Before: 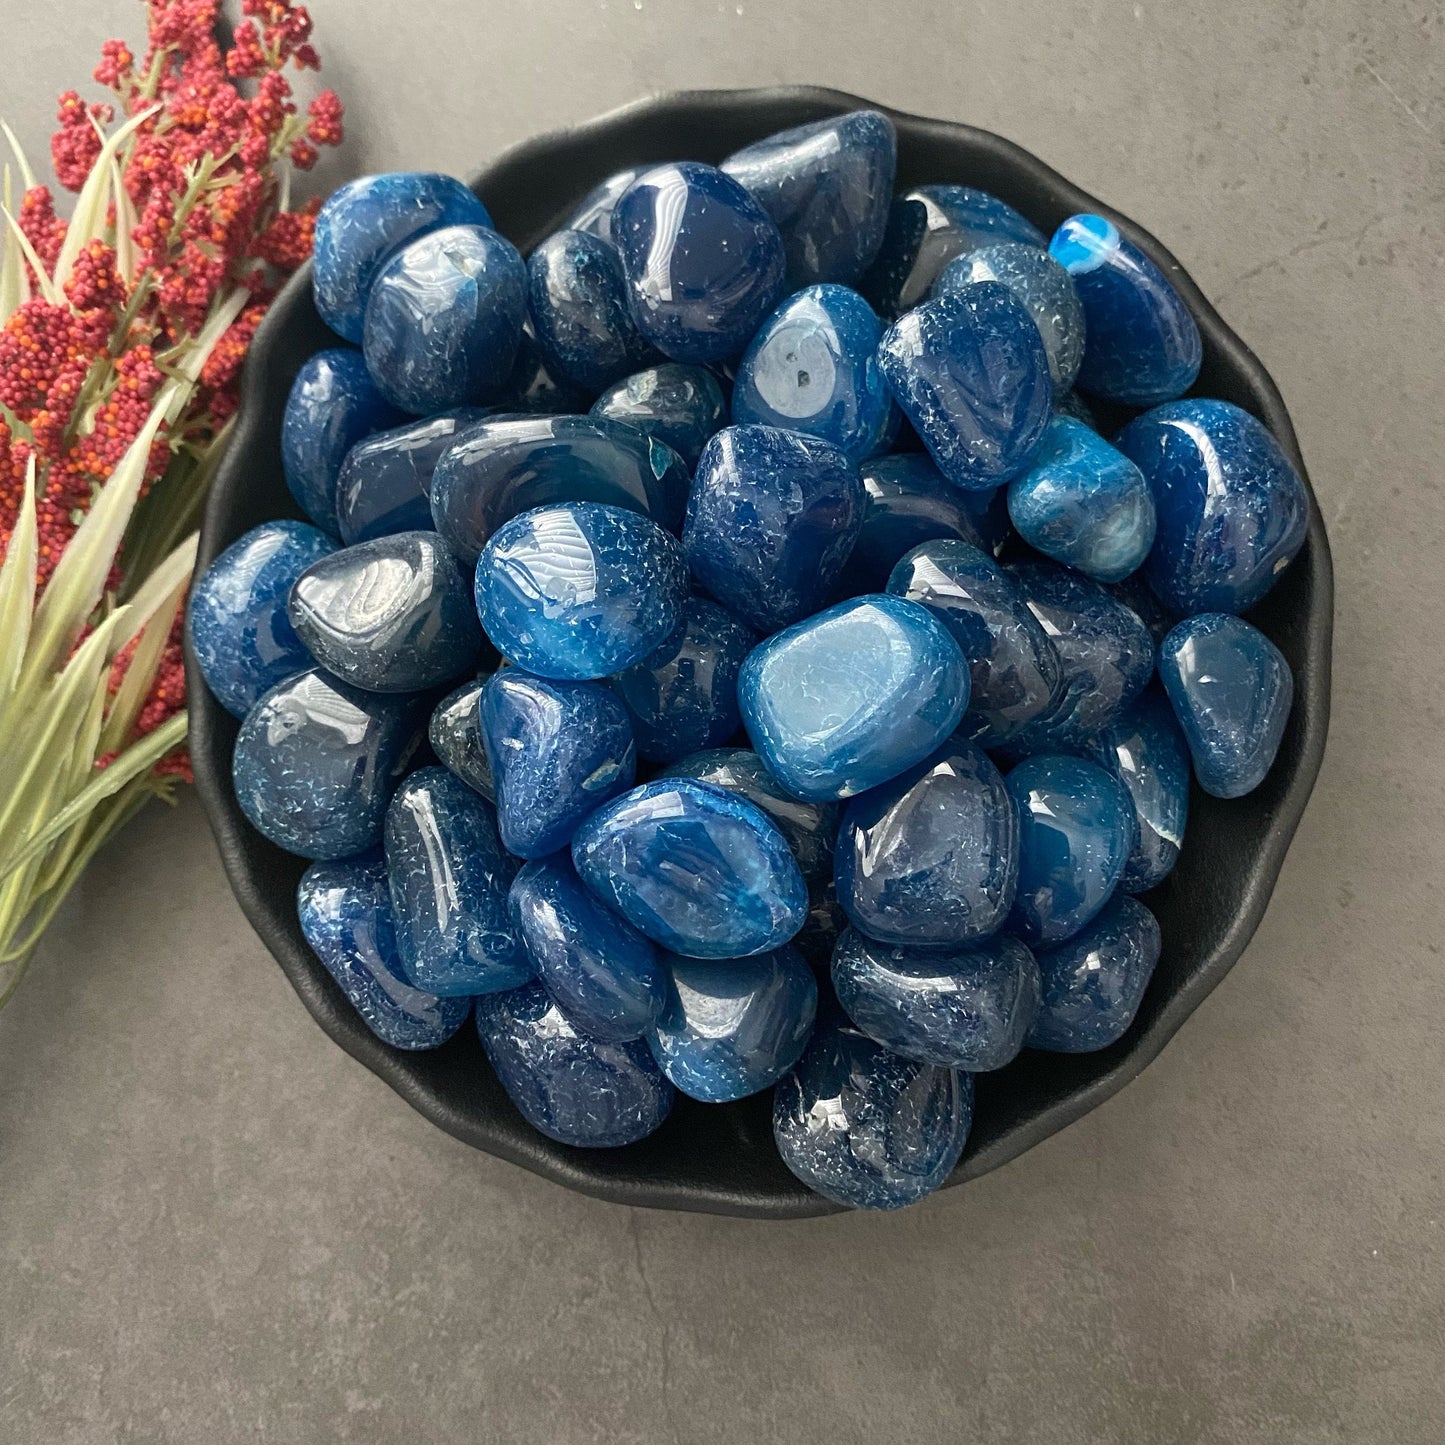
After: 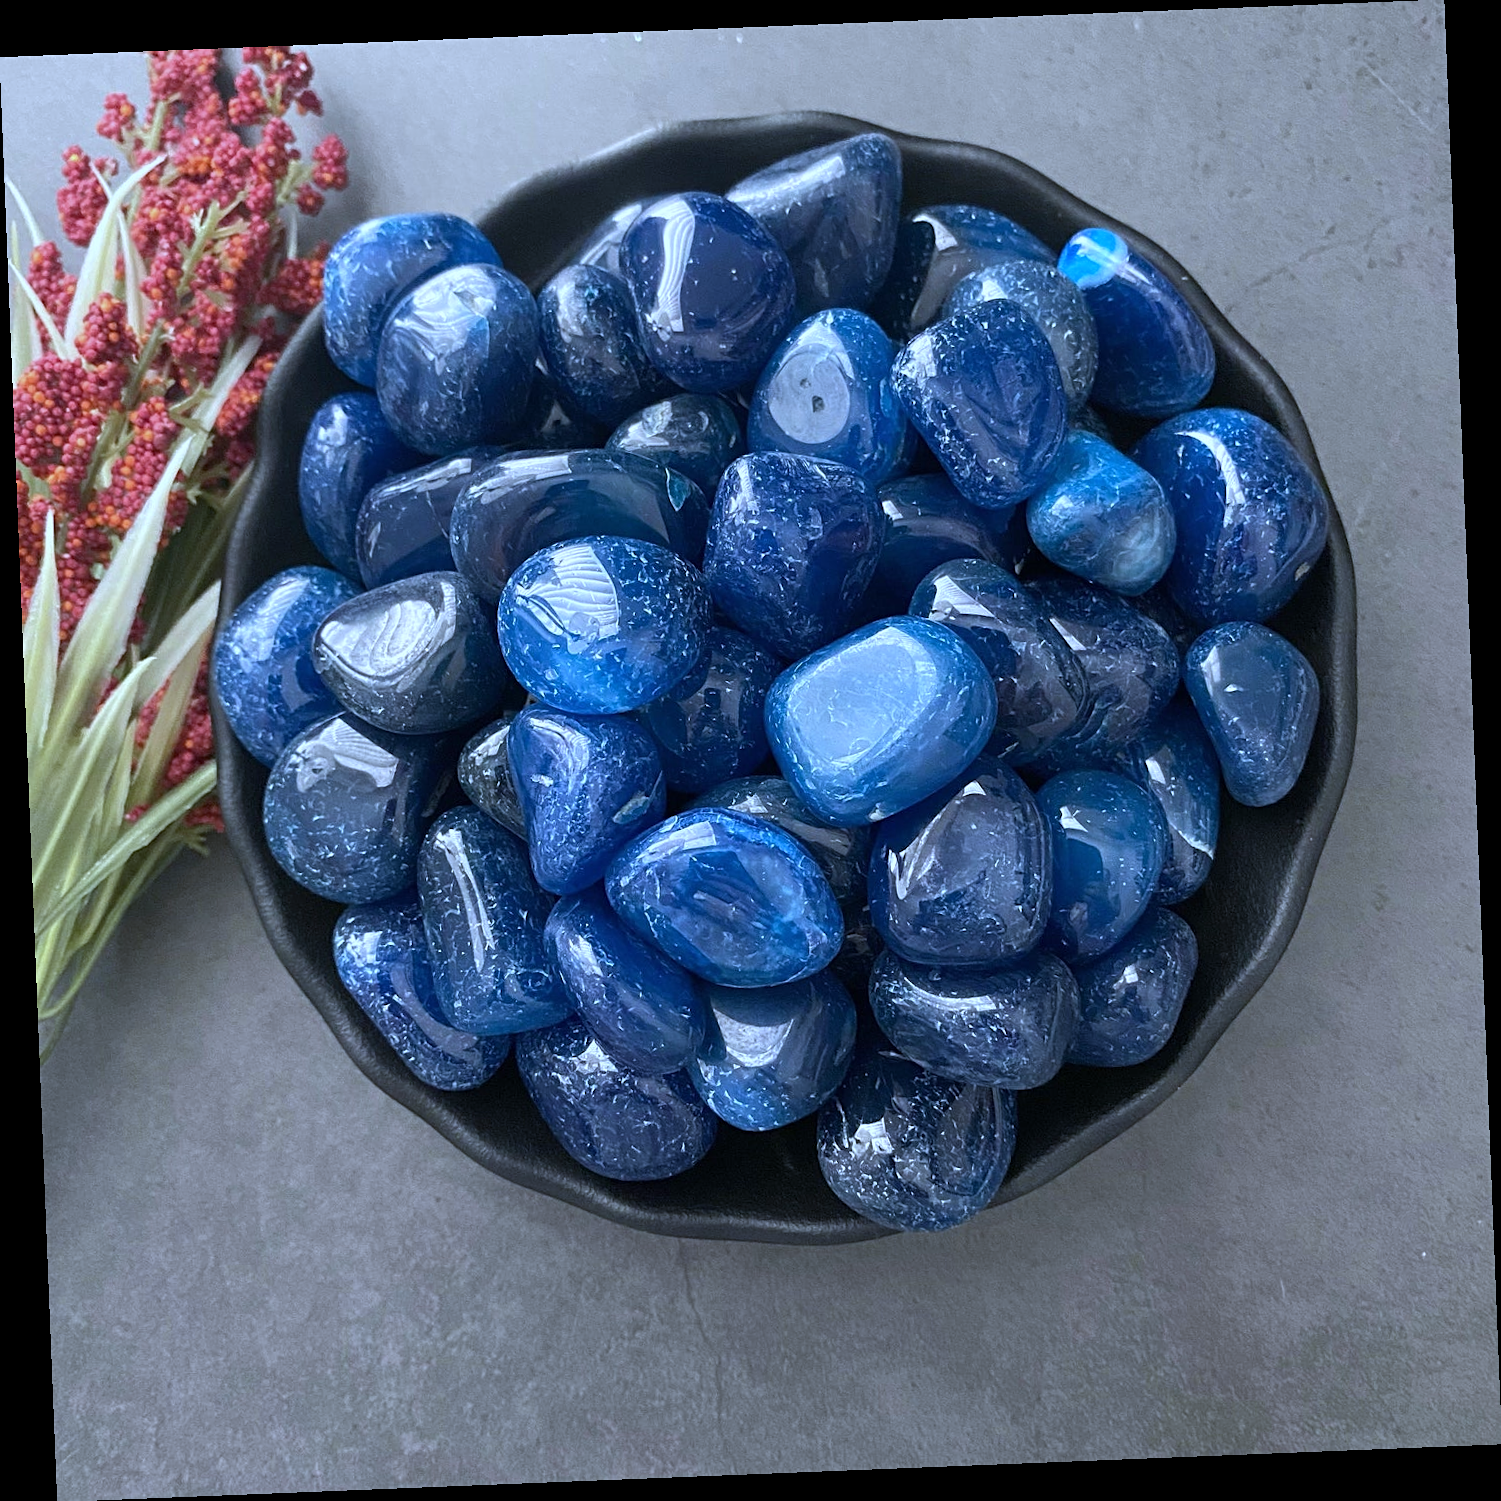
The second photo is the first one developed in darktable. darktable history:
sharpen: amount 0.2
white balance: red 0.871, blue 1.249
rotate and perspective: rotation -2.29°, automatic cropping off
